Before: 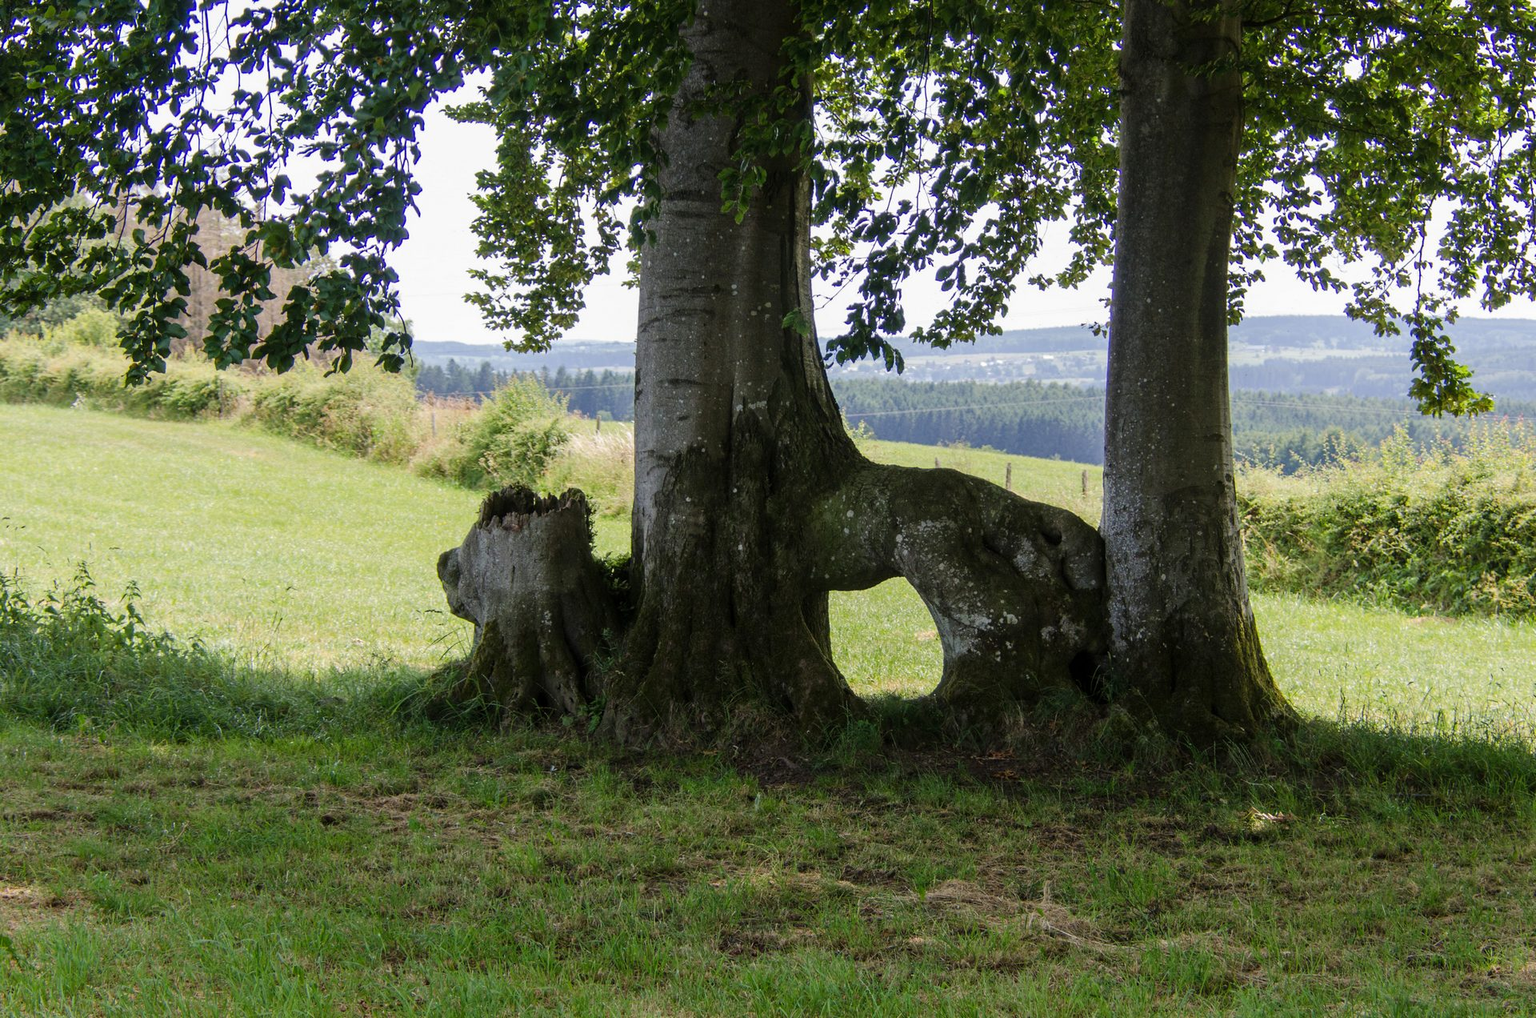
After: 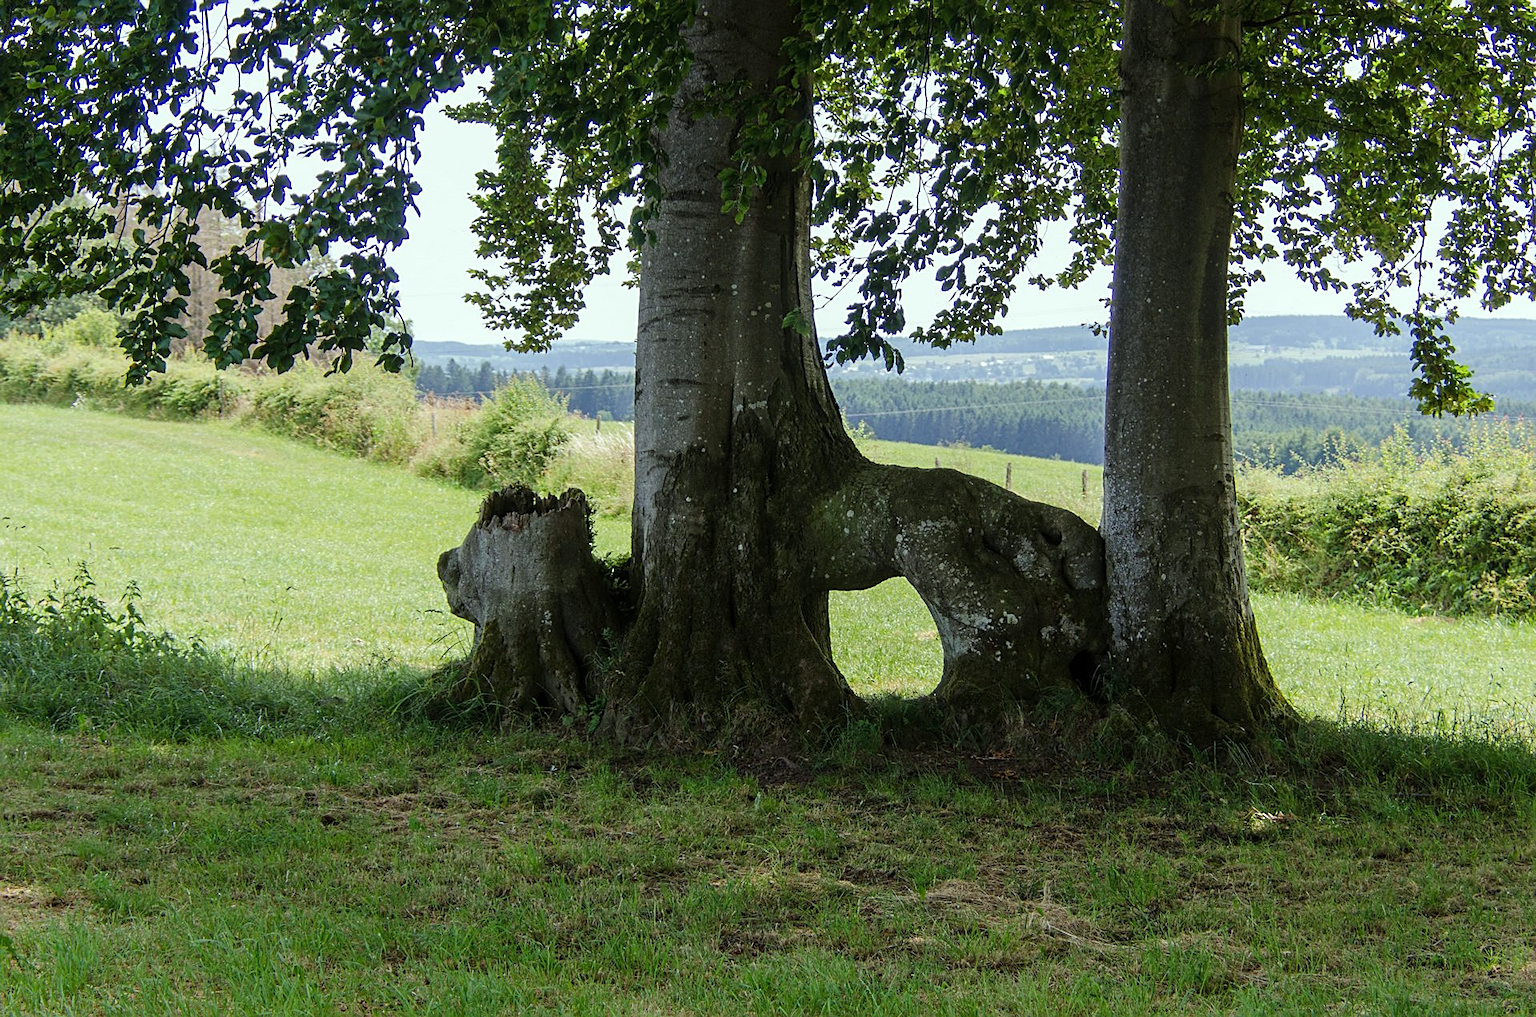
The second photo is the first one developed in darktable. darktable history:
color correction: highlights a* -6.69, highlights b* 0.49
sharpen: on, module defaults
